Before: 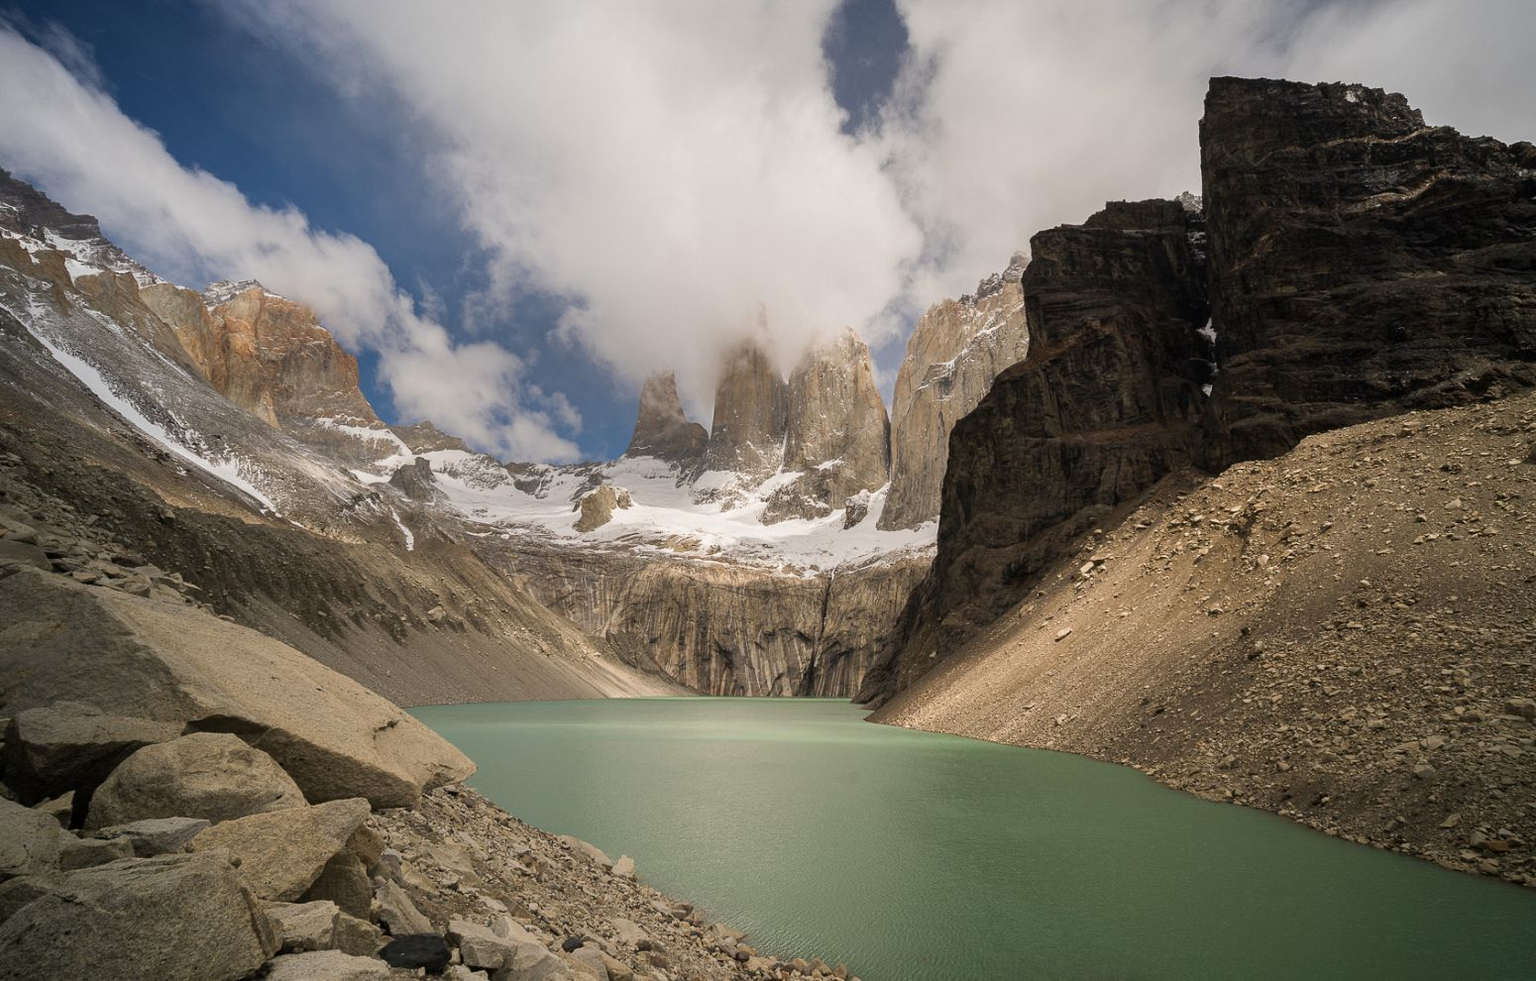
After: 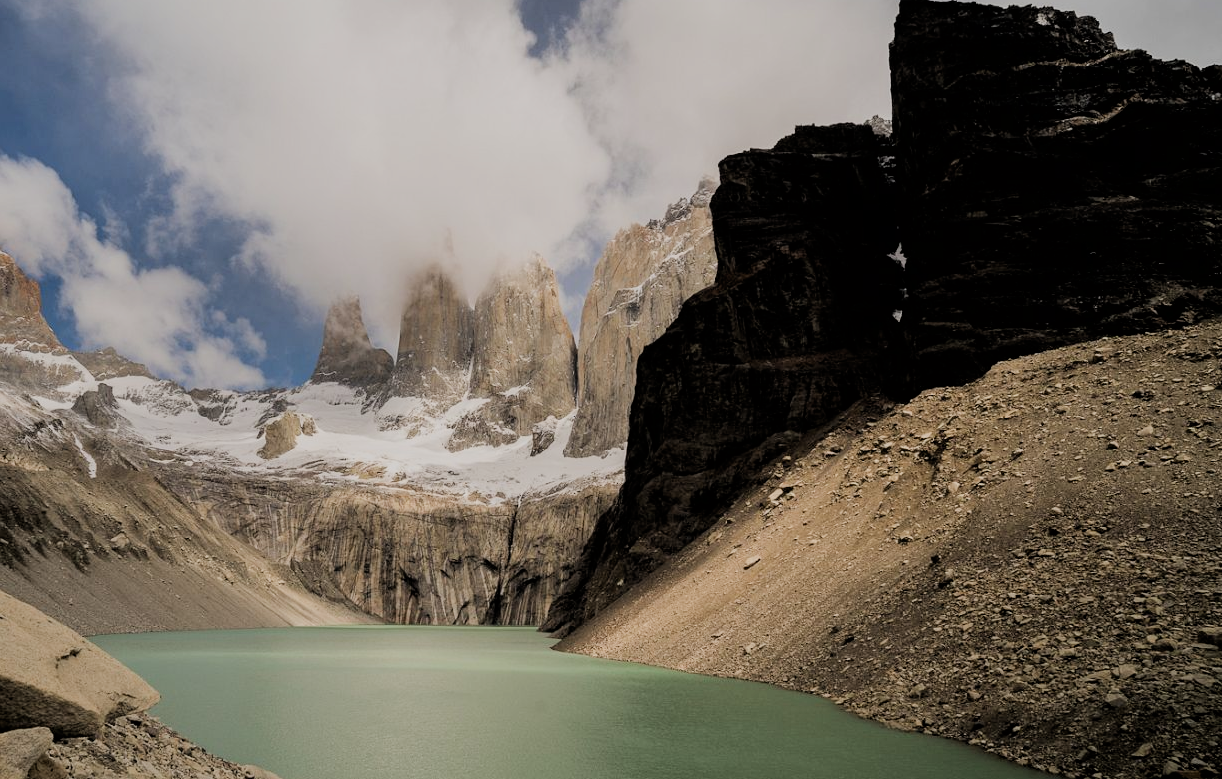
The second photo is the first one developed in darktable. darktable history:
crop and rotate: left 20.74%, top 7.912%, right 0.375%, bottom 13.378%
filmic rgb: black relative exposure -4.14 EV, white relative exposure 5.1 EV, hardness 2.11, contrast 1.165
rotate and perspective: automatic cropping off
